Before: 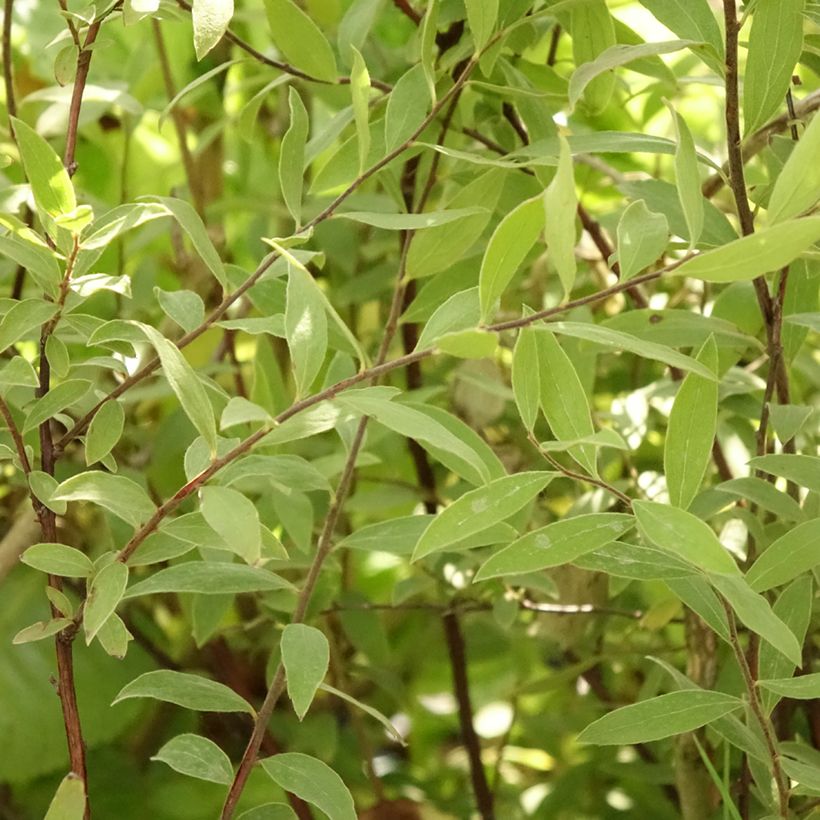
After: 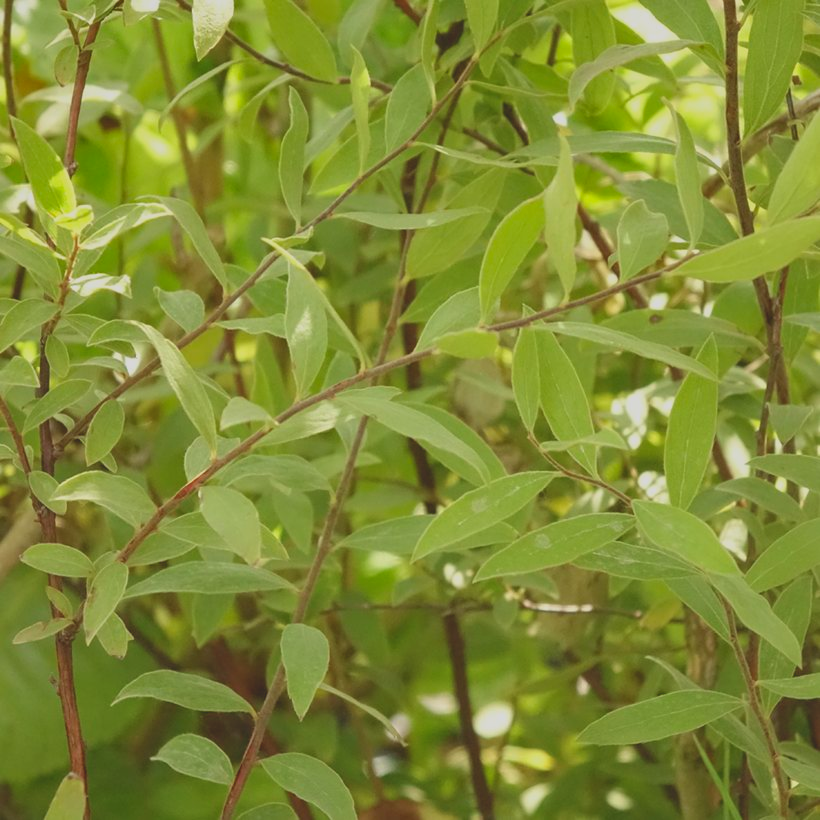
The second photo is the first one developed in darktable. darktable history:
shadows and highlights: shadows 12.5, white point adjustment 1.23, soften with gaussian
contrast brightness saturation: contrast -0.288
